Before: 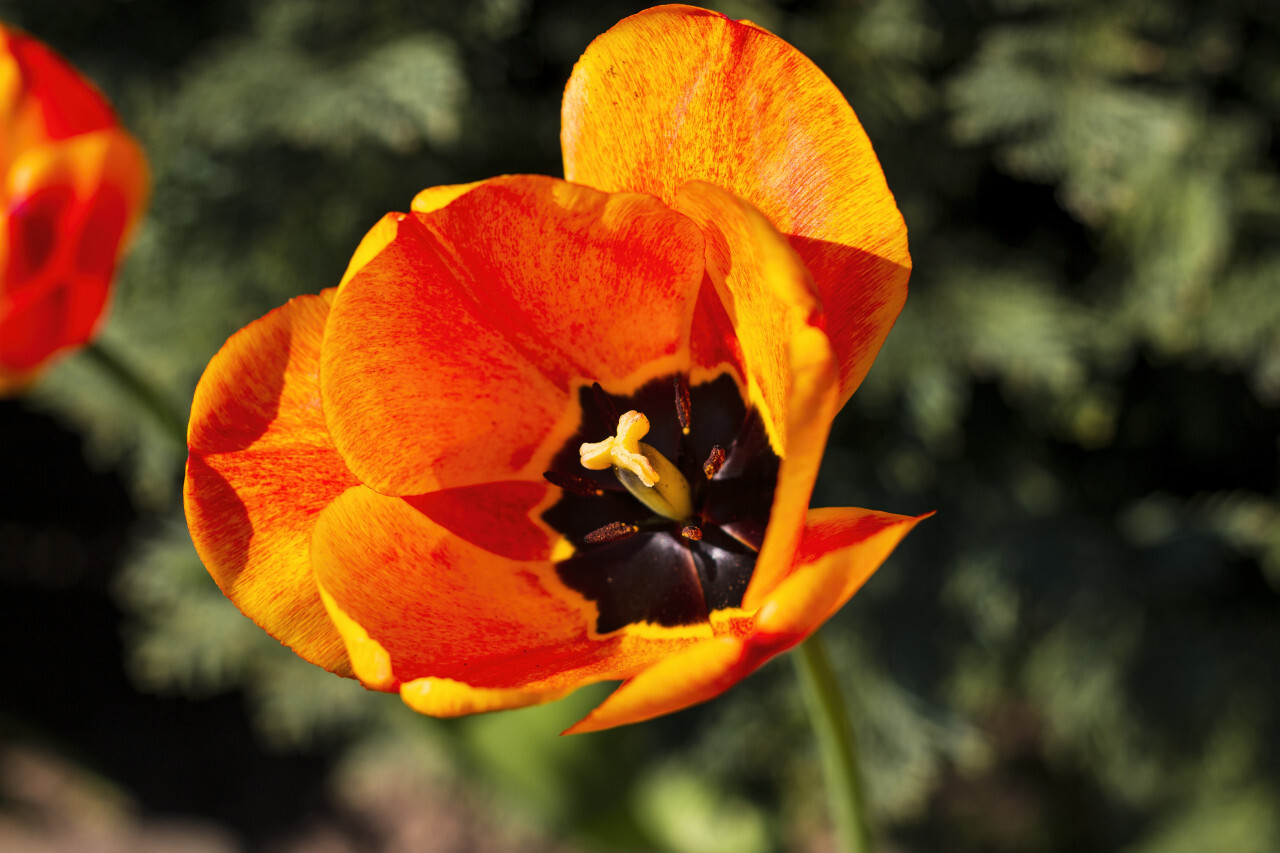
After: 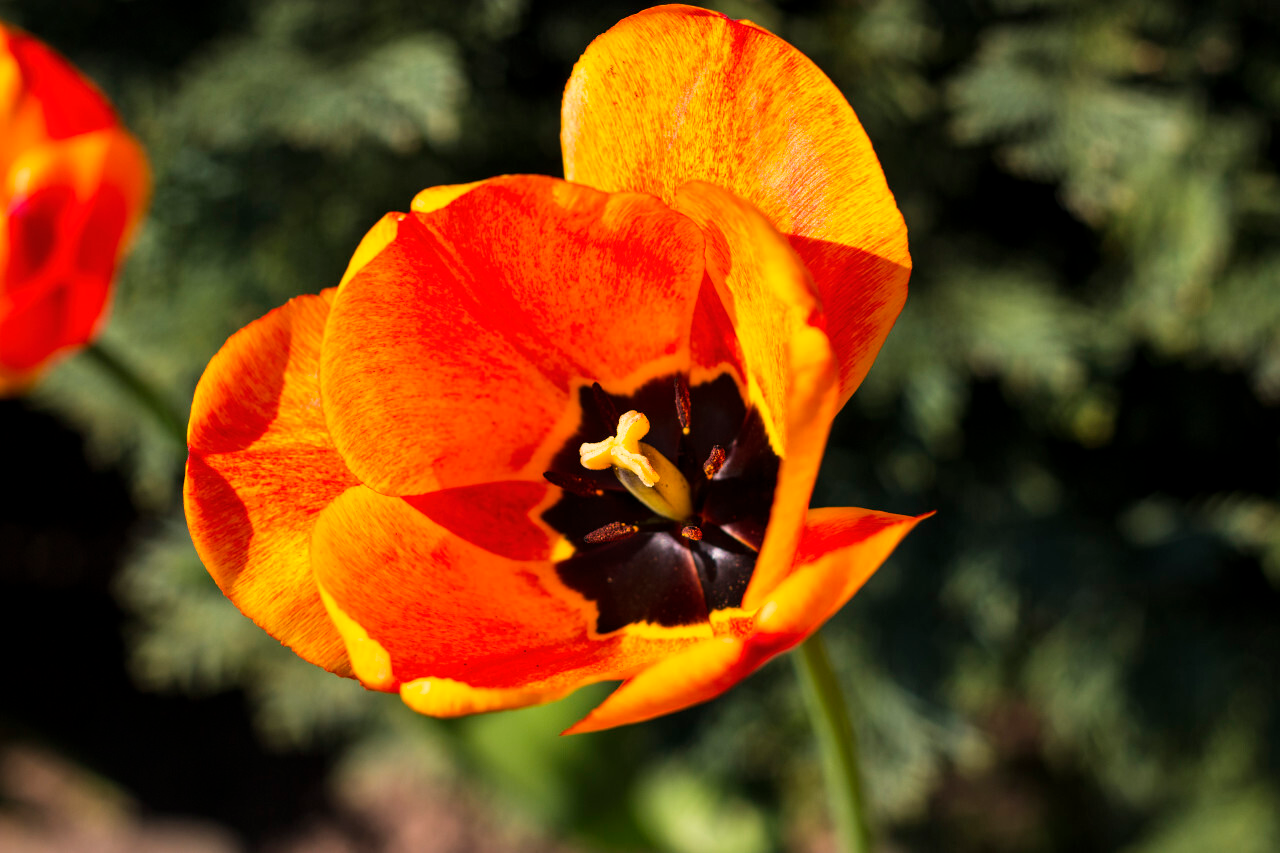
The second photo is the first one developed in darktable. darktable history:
exposure: exposure 0.076 EV, compensate highlight preservation false
